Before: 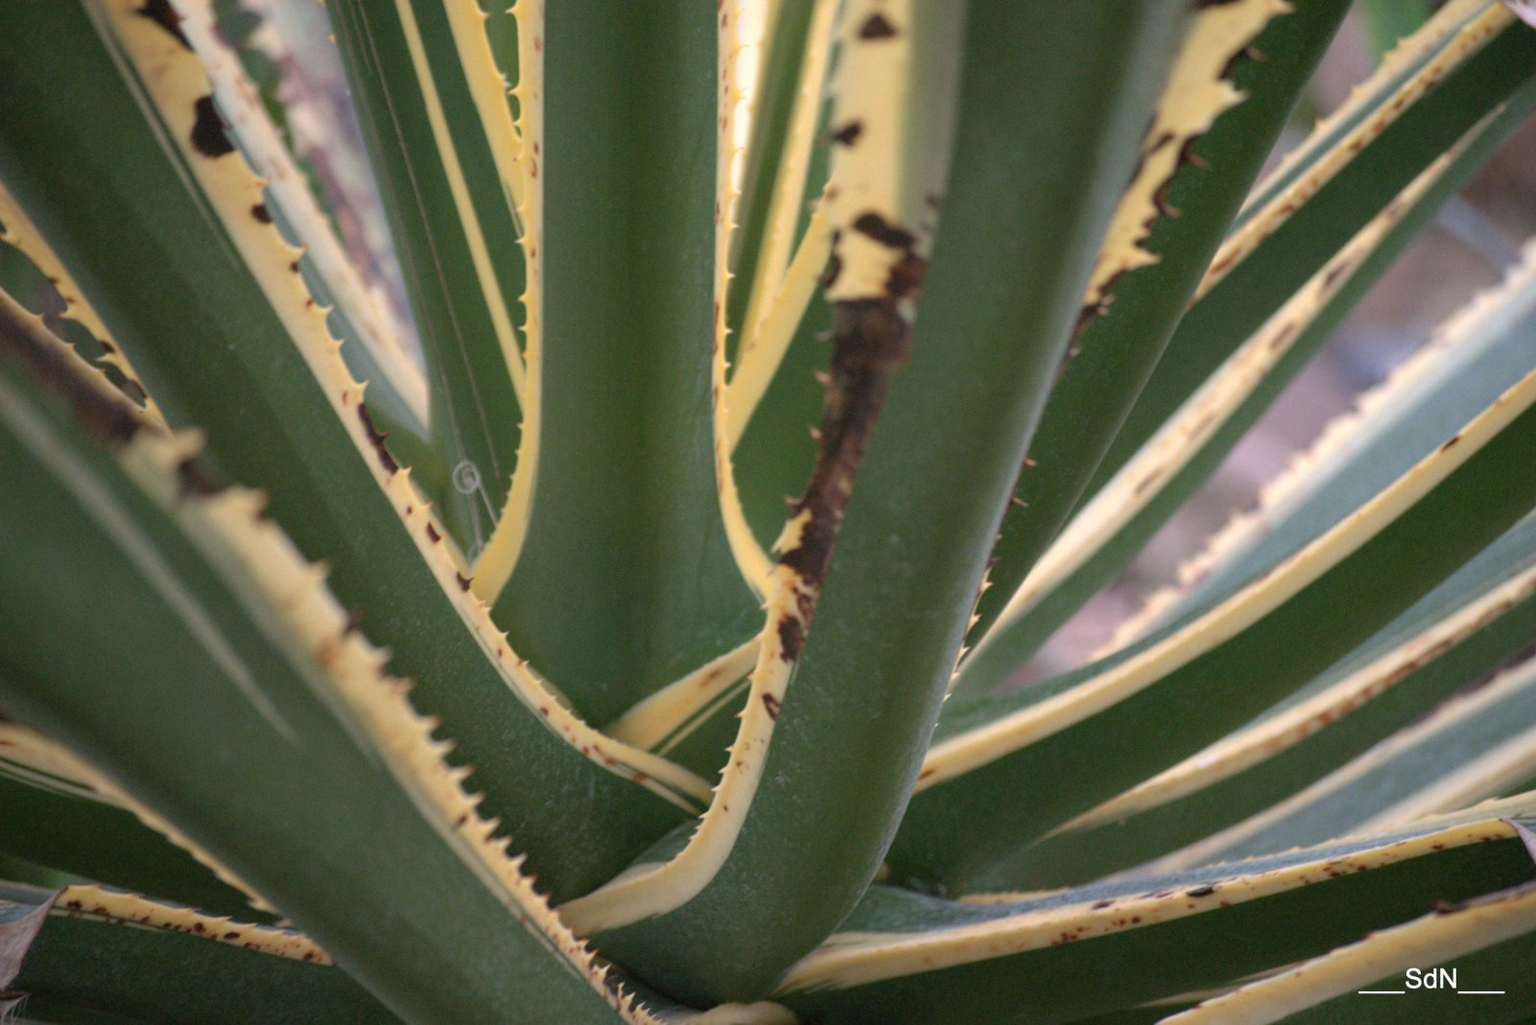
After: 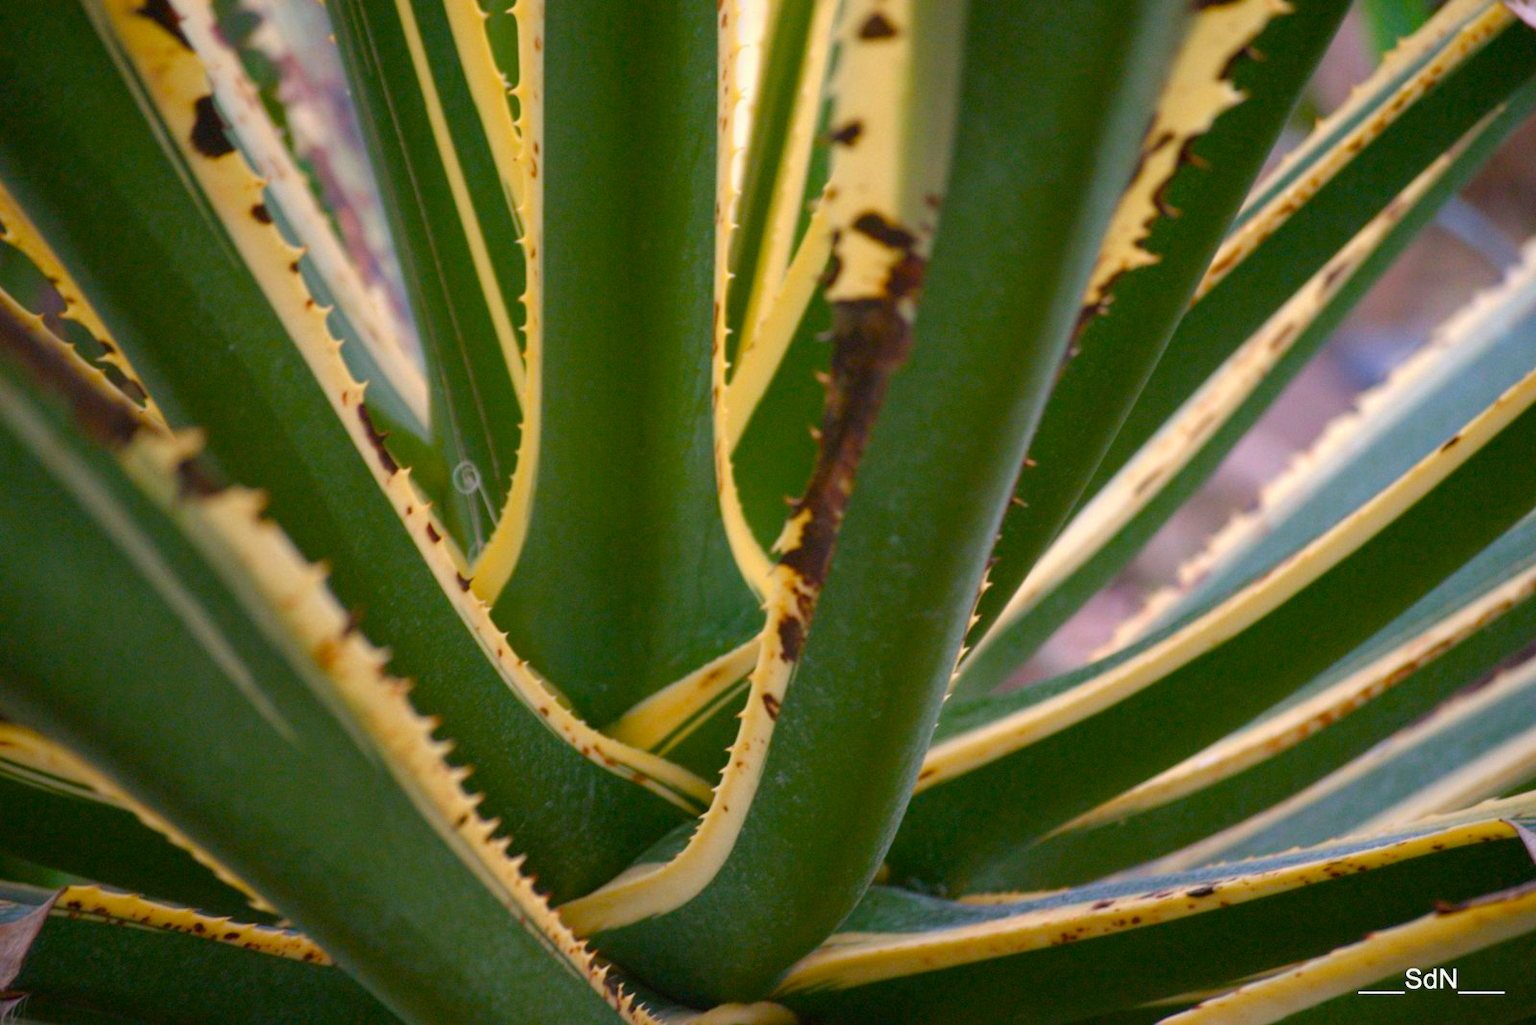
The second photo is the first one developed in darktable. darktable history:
exposure: exposure -0.04 EV, compensate highlight preservation false
color balance rgb: shadows lift › luminance -19.961%, linear chroma grading › global chroma 15.292%, perceptual saturation grading › global saturation 0.831%, perceptual saturation grading › highlights -17.534%, perceptual saturation grading › mid-tones 33.534%, perceptual saturation grading › shadows 50.274%, global vibrance 40.414%
